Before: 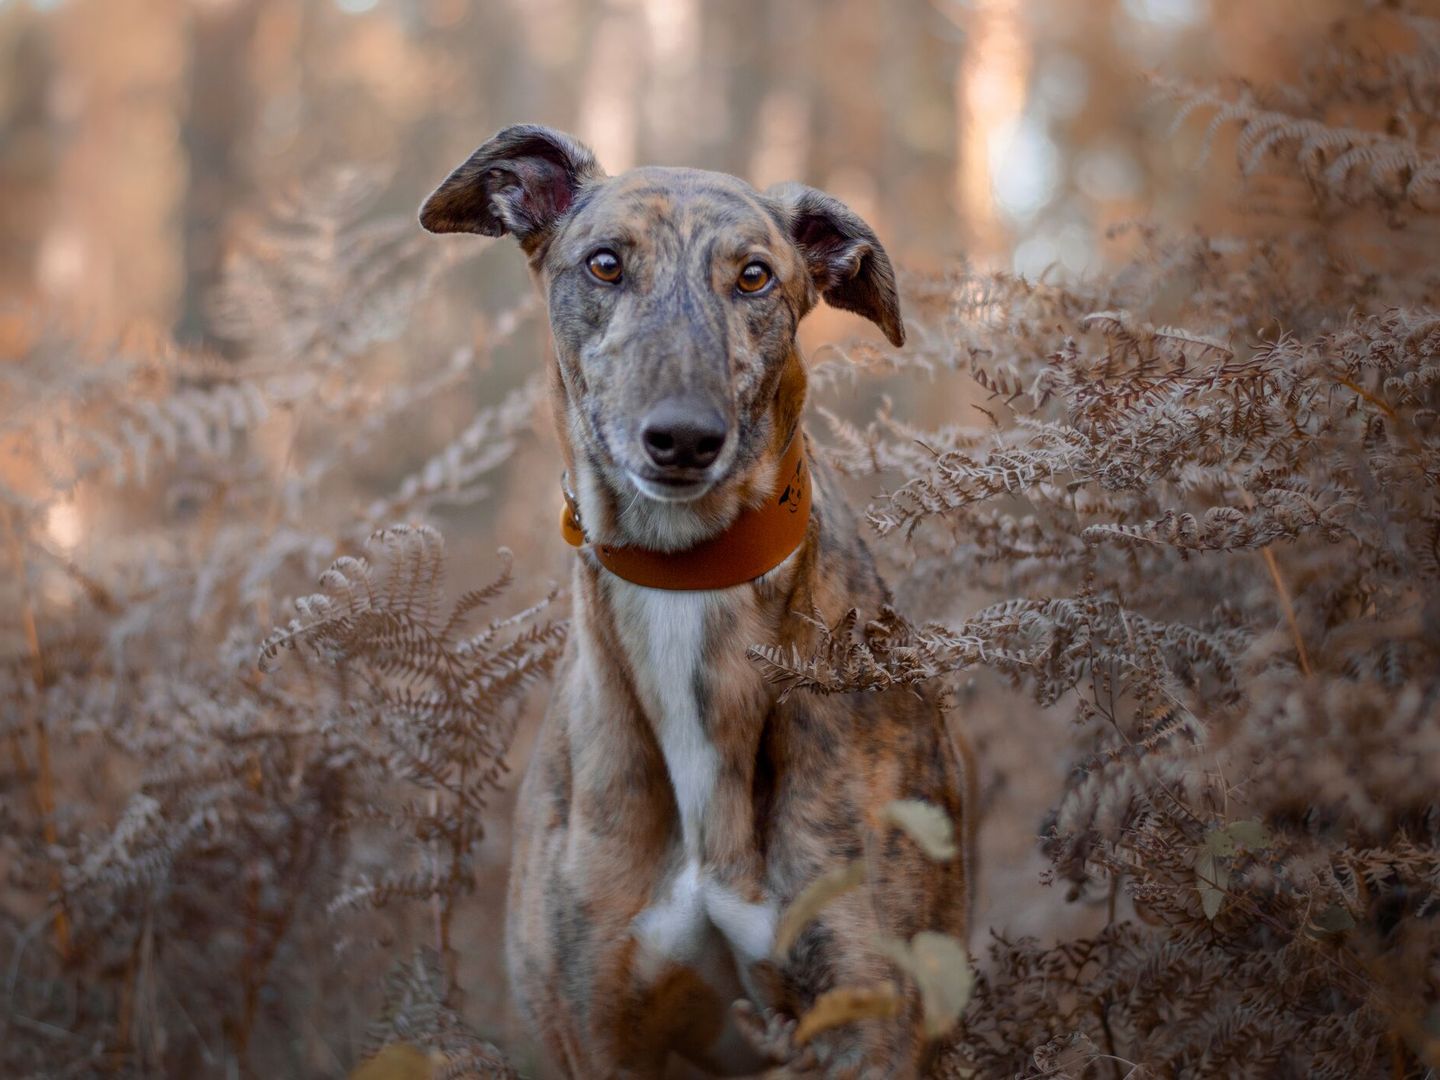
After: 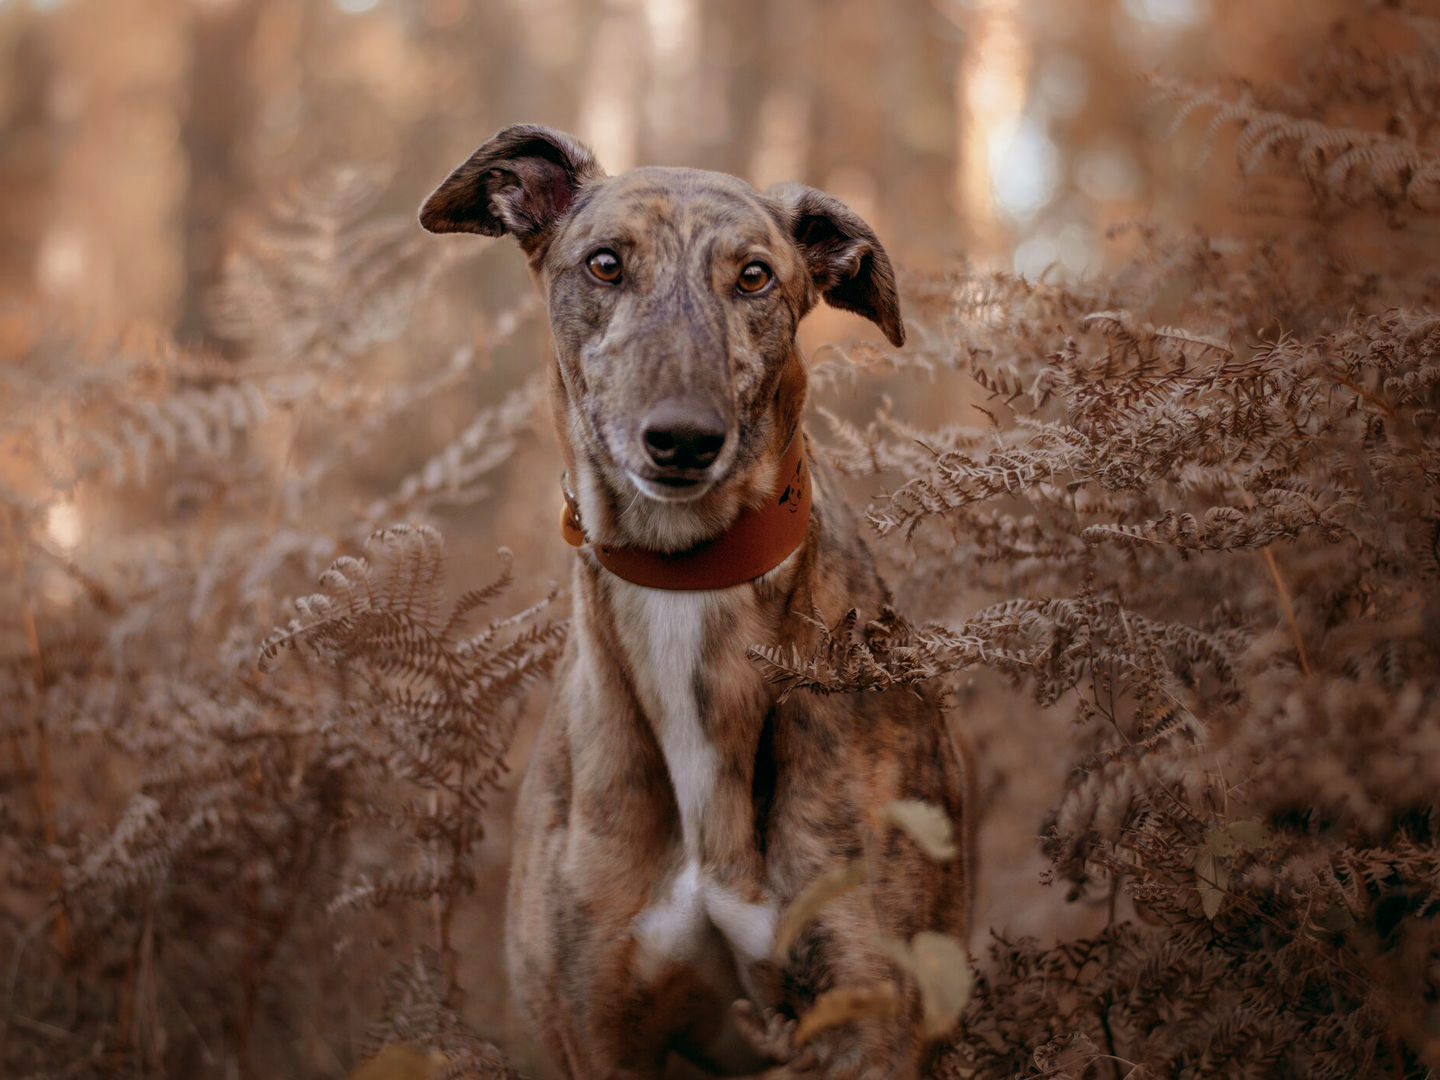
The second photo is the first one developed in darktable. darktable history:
color balance: lift [1, 0.994, 1.002, 1.006], gamma [0.957, 1.081, 1.016, 0.919], gain [0.97, 0.972, 1.01, 1.028], input saturation 91.06%, output saturation 79.8%
rgb levels: mode RGB, independent channels, levels [[0, 0.5, 1], [0, 0.521, 1], [0, 0.536, 1]]
